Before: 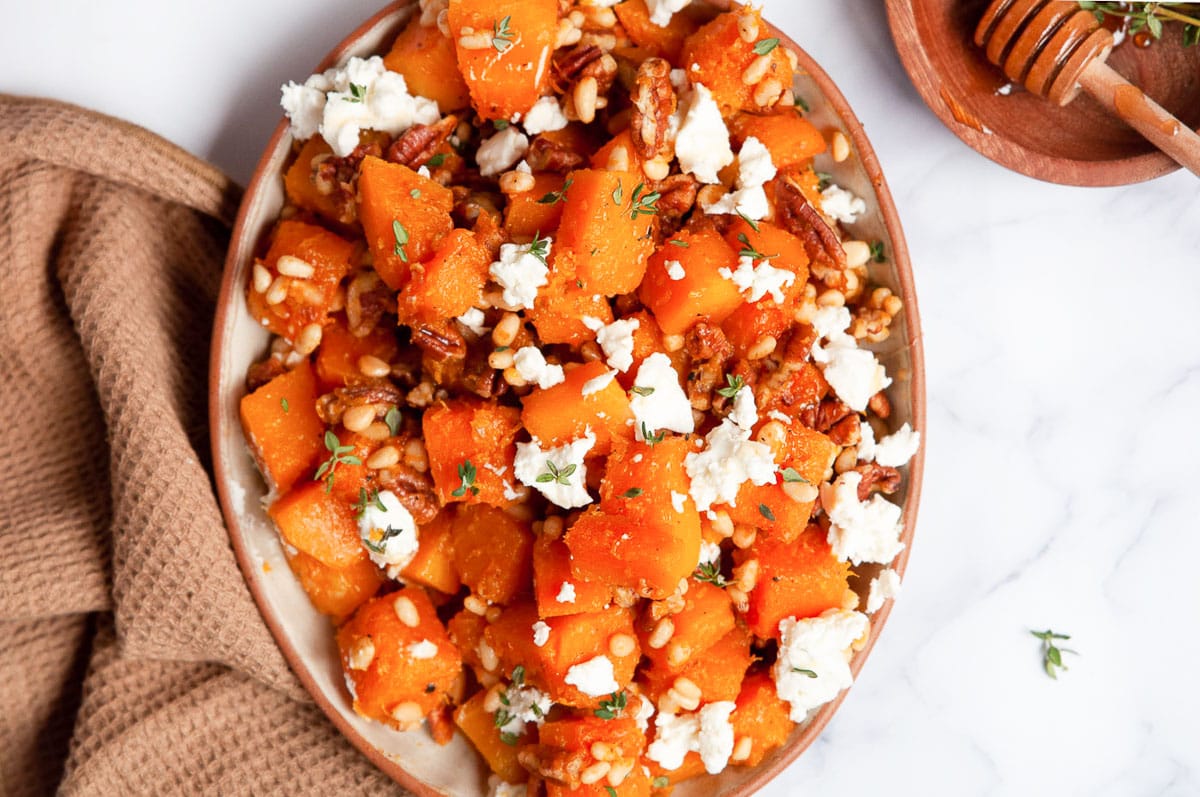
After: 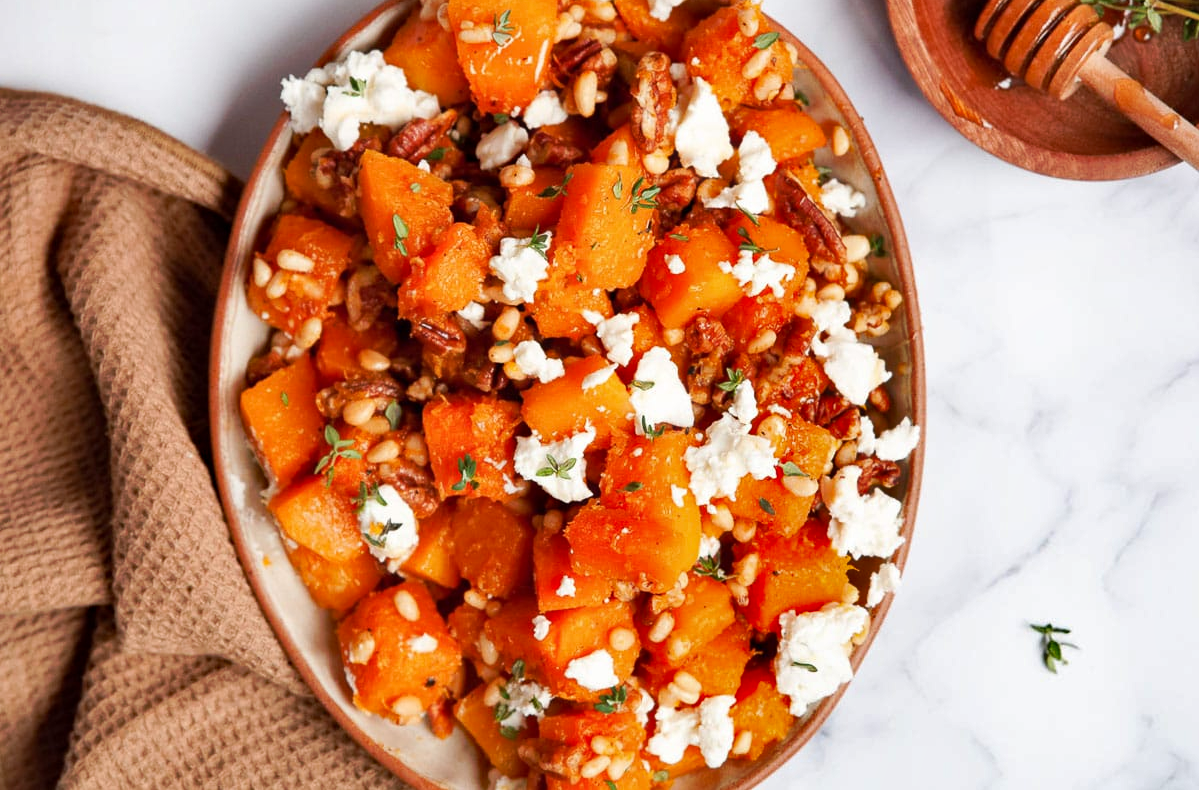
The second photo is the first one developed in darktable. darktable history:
crop: top 0.806%, right 0.043%
haze removal: compatibility mode true, adaptive false
shadows and highlights: shadows 24.81, highlights -47.92, soften with gaussian
tone curve: curves: ch0 [(0, 0) (0.003, 0.003) (0.011, 0.011) (0.025, 0.024) (0.044, 0.043) (0.069, 0.067) (0.1, 0.096) (0.136, 0.131) (0.177, 0.171) (0.224, 0.217) (0.277, 0.268) (0.335, 0.324) (0.399, 0.386) (0.468, 0.453) (0.543, 0.547) (0.623, 0.626) (0.709, 0.712) (0.801, 0.802) (0.898, 0.898) (1, 1)], preserve colors none
